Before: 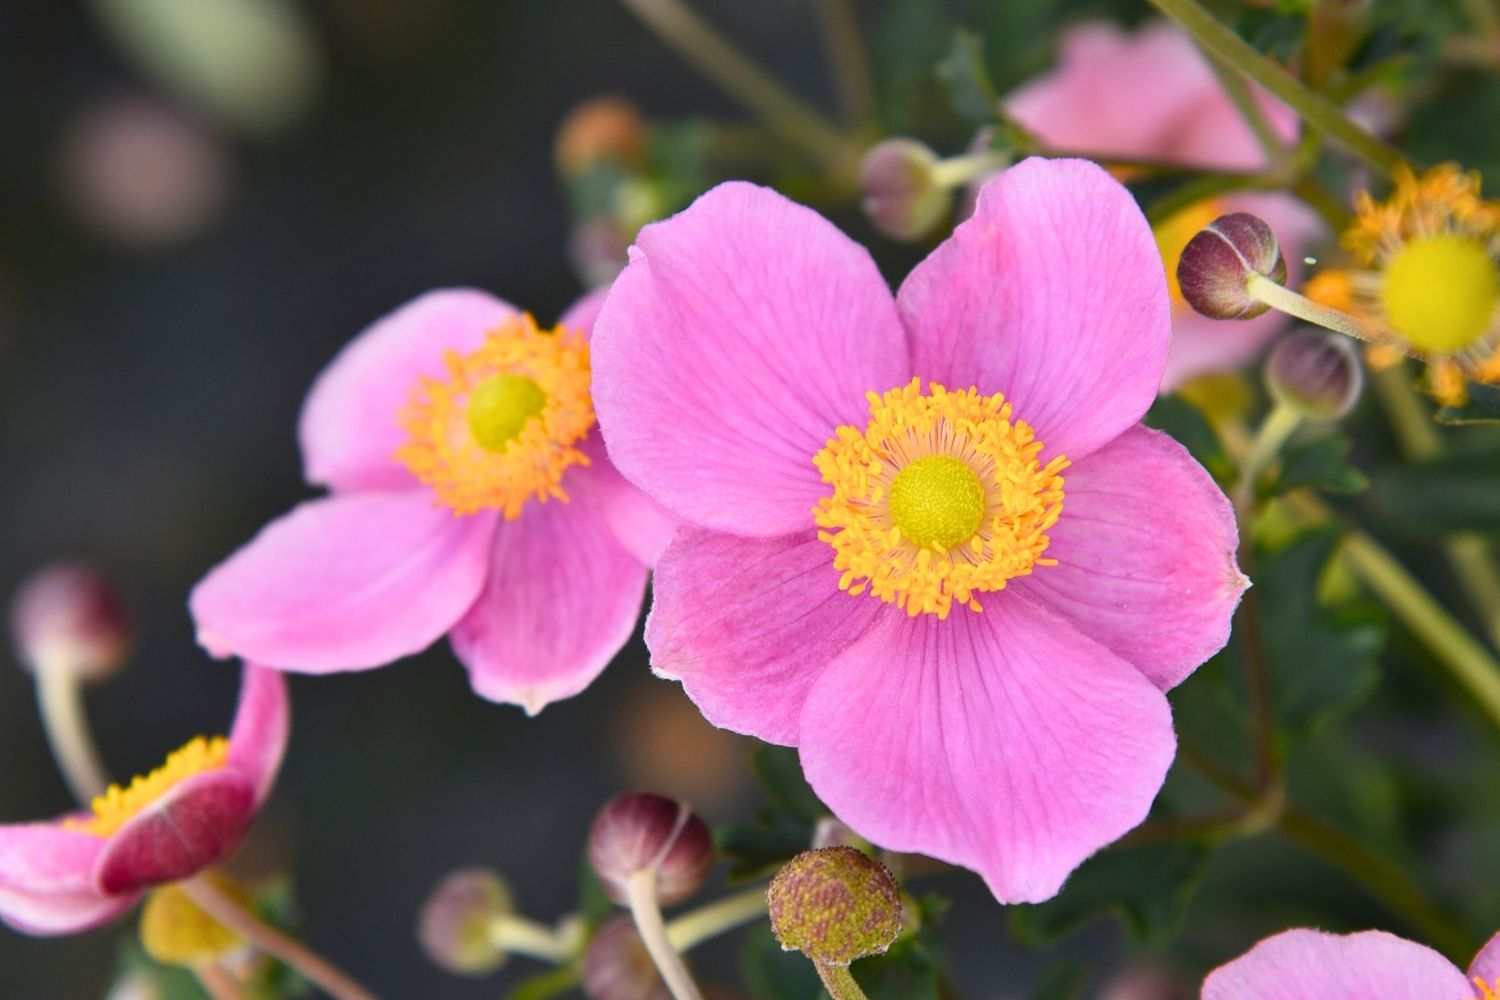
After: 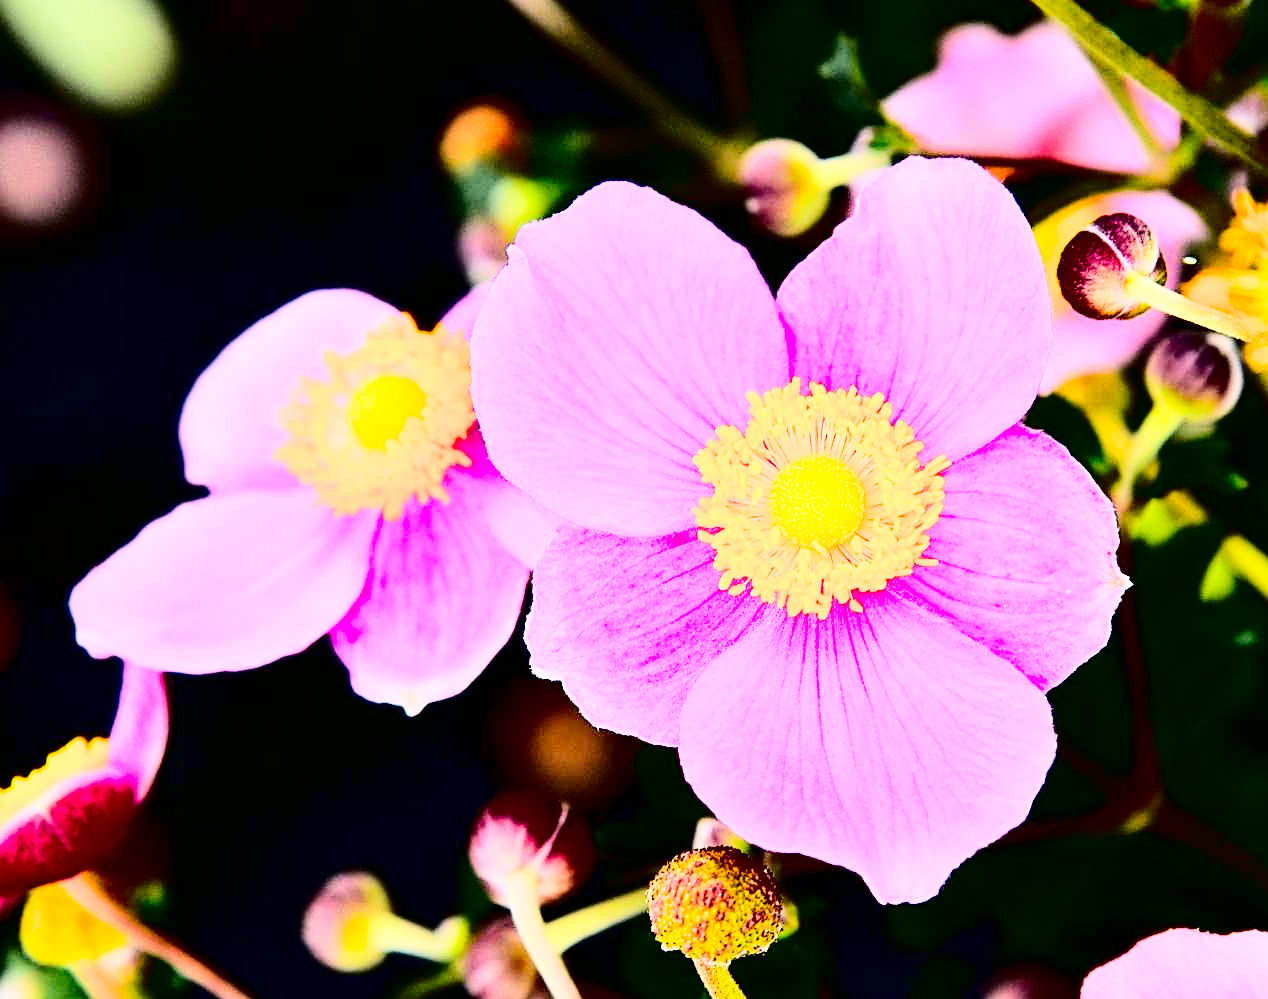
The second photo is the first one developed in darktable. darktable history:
exposure: black level correction 0, exposure 1 EV, compensate highlight preservation false
sharpen: amount 0.539
crop: left 8.048%, right 7.395%
contrast brightness saturation: contrast 0.779, brightness -0.985, saturation 0.99
filmic rgb: black relative exposure -7.97 EV, white relative exposure 4.05 EV, threshold 5.96 EV, hardness 4.16, contrast 1.376, enable highlight reconstruction true
